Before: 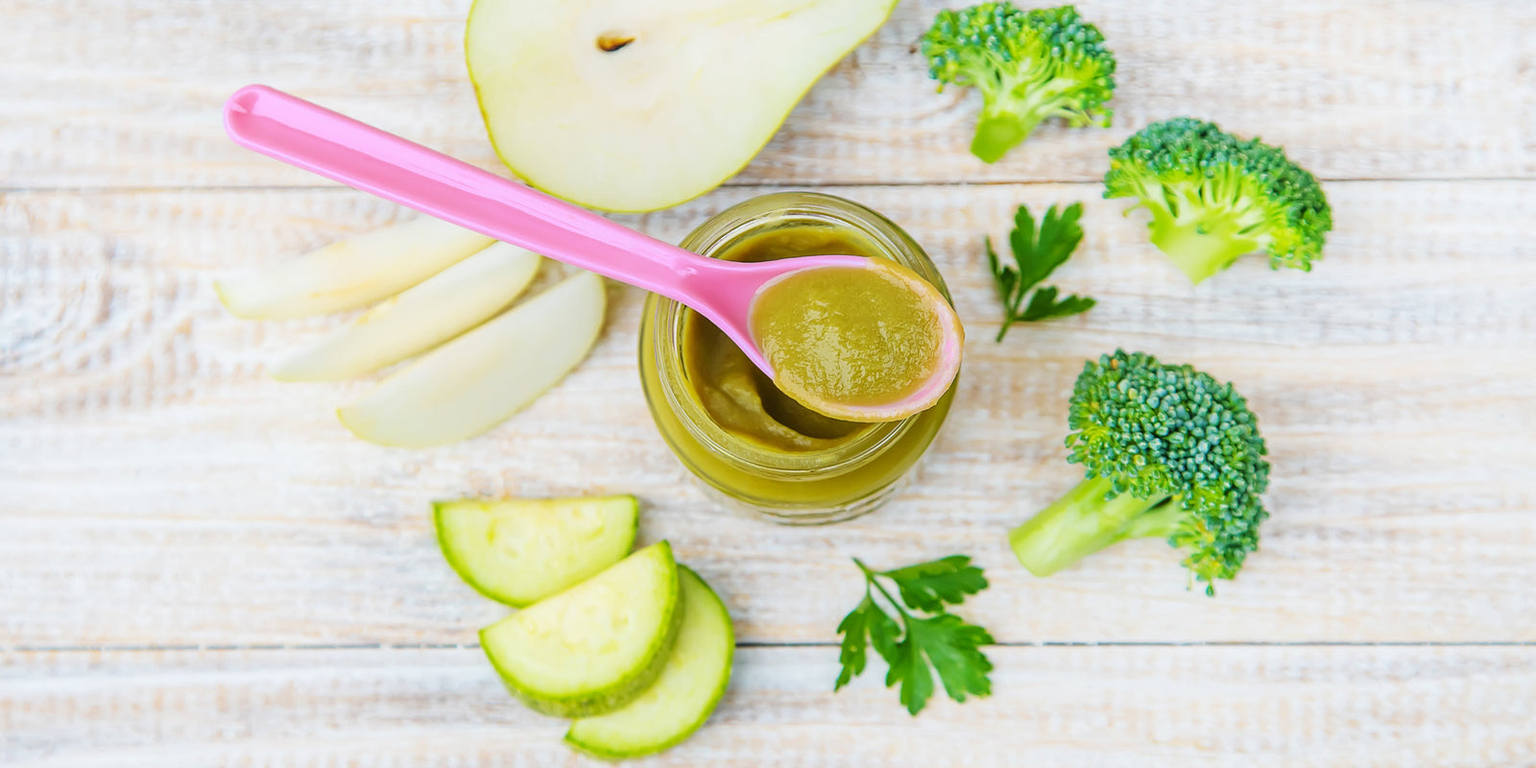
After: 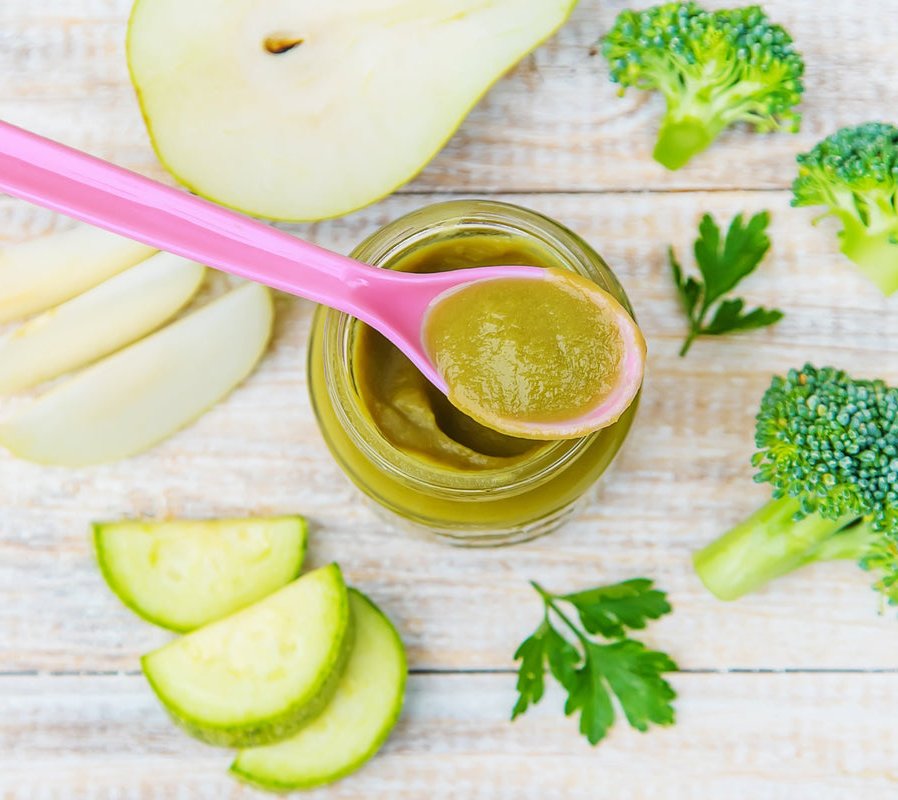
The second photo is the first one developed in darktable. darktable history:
crop and rotate: left 22.429%, right 21.442%
